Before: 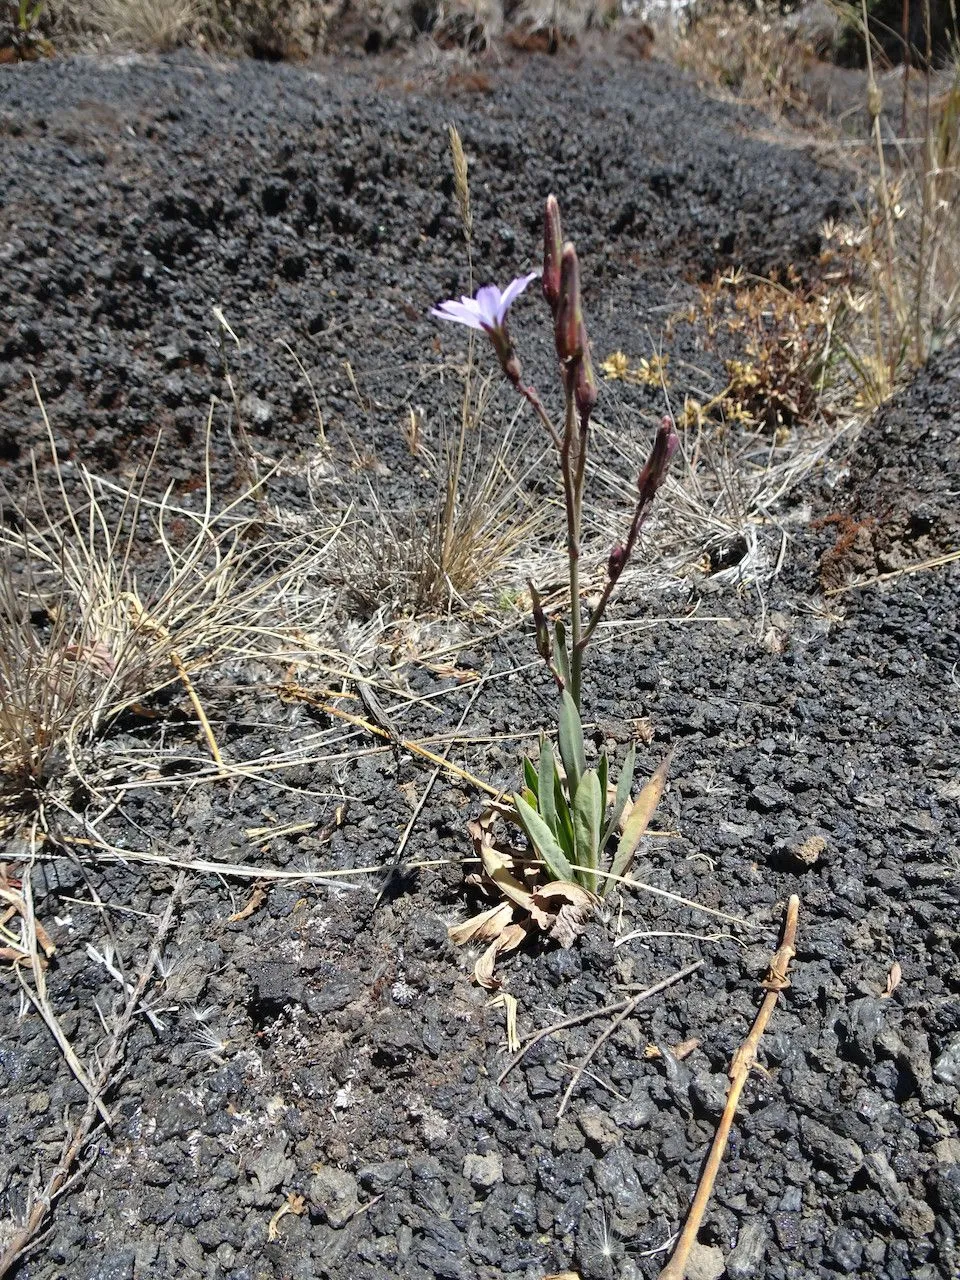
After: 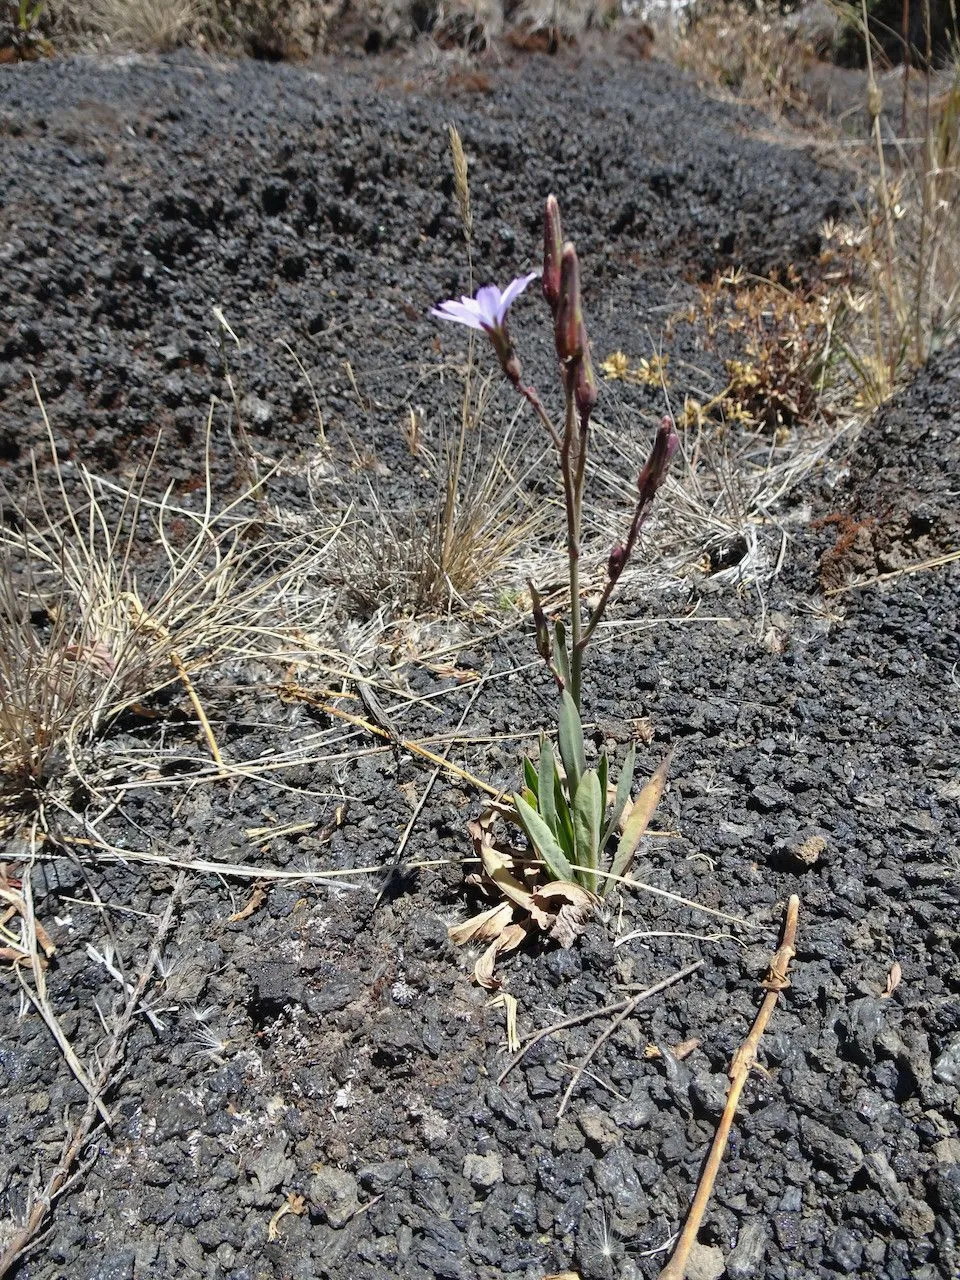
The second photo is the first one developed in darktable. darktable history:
tone equalizer: -7 EV 0.211 EV, -6 EV 0.096 EV, -5 EV 0.106 EV, -4 EV 0.042 EV, -2 EV -0.027 EV, -1 EV -0.065 EV, +0 EV -0.041 EV
